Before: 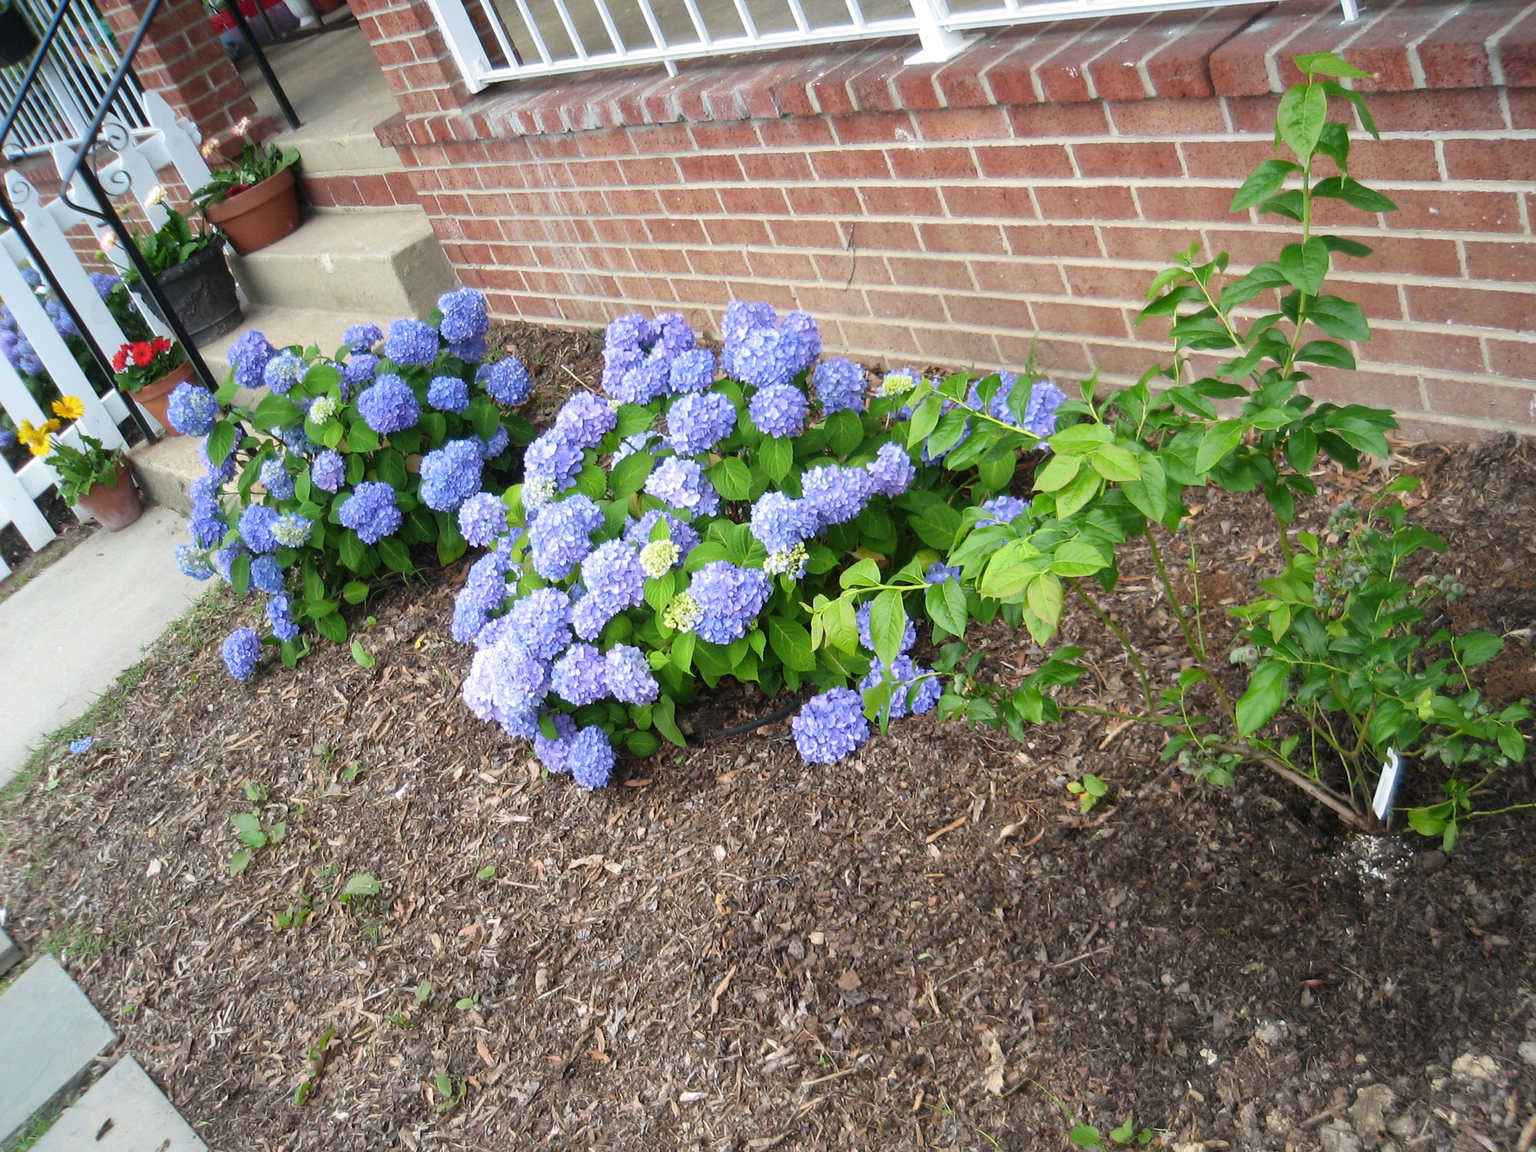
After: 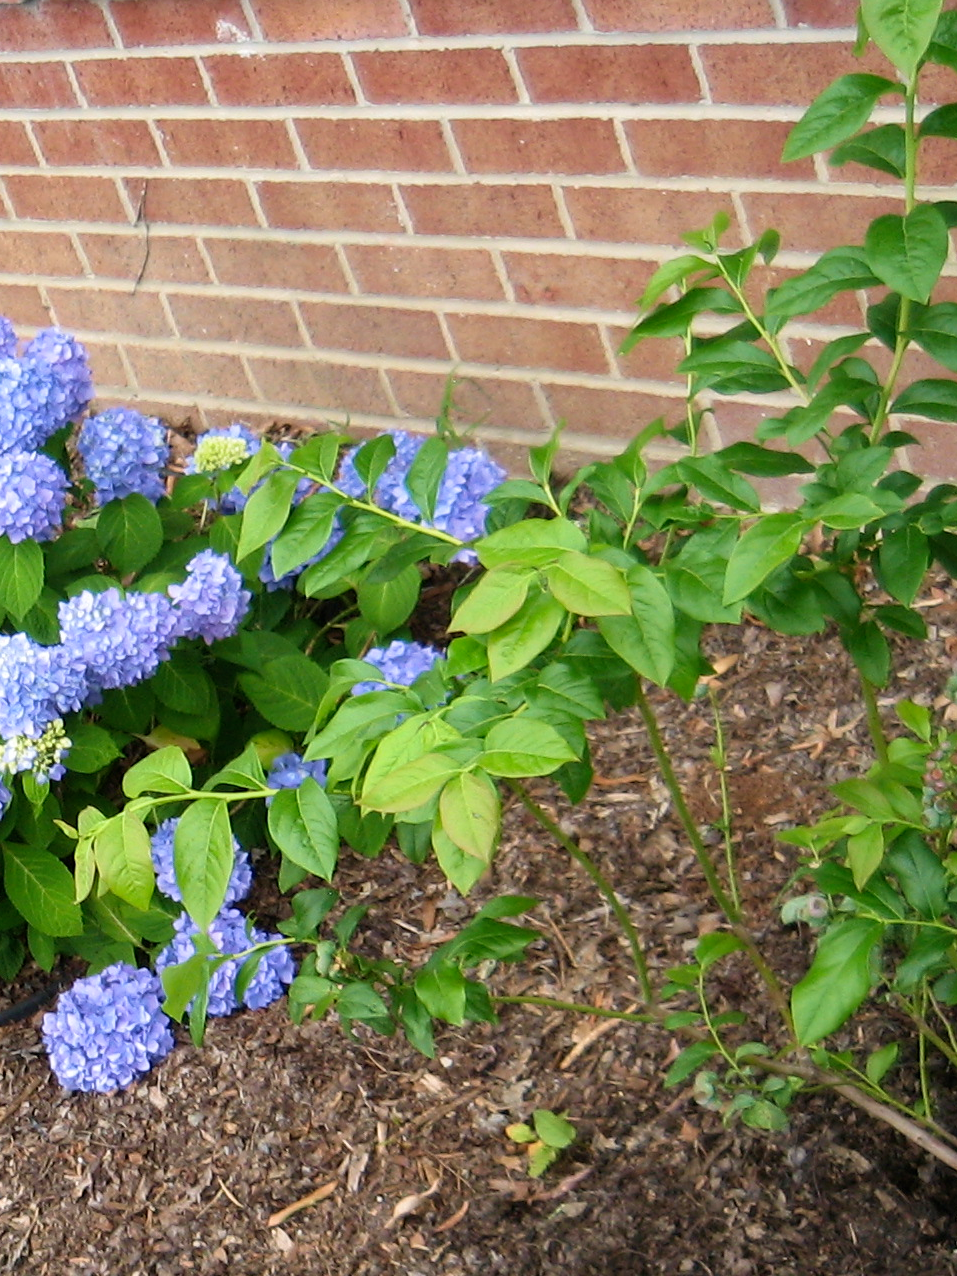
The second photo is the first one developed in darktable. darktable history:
velvia: on, module defaults
crop and rotate: left 49.936%, top 10.094%, right 13.136%, bottom 24.256%
